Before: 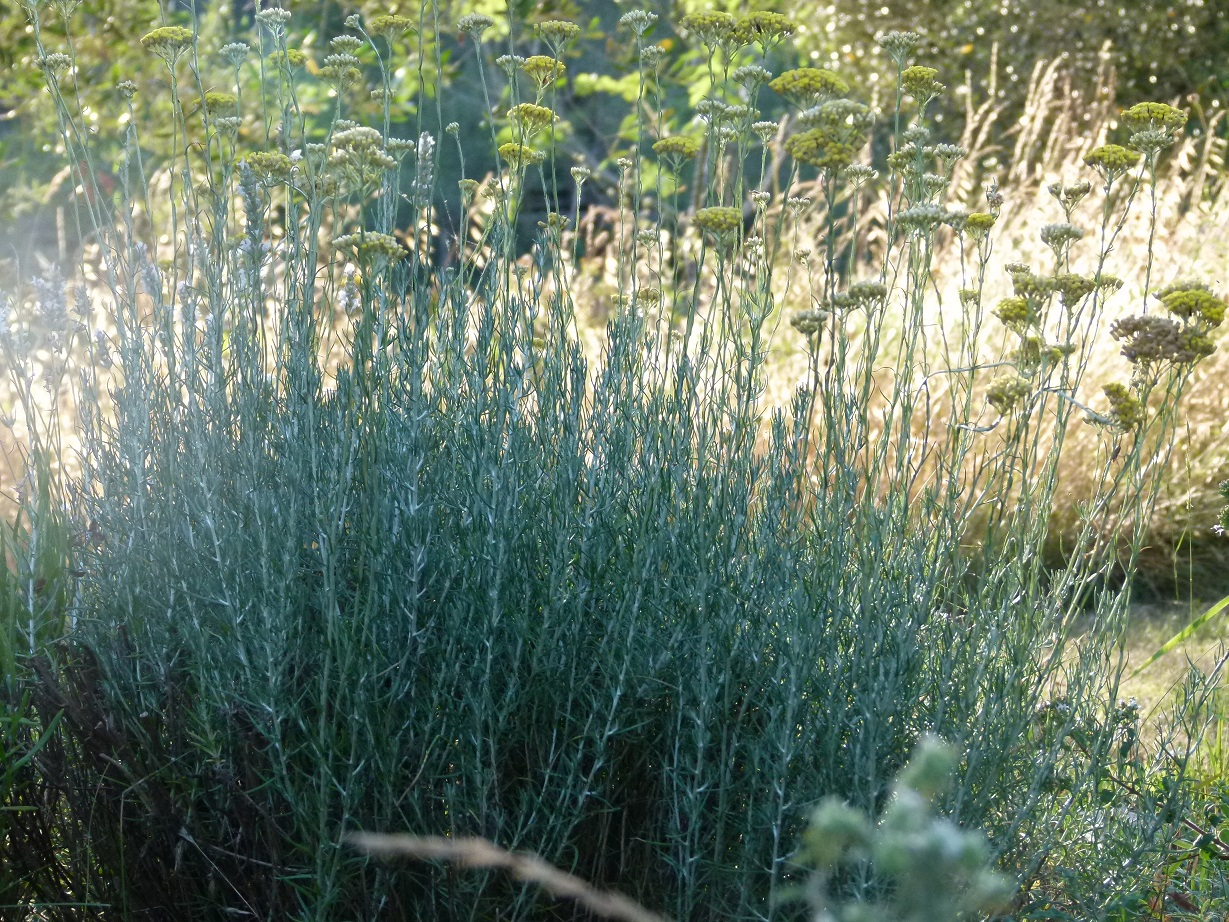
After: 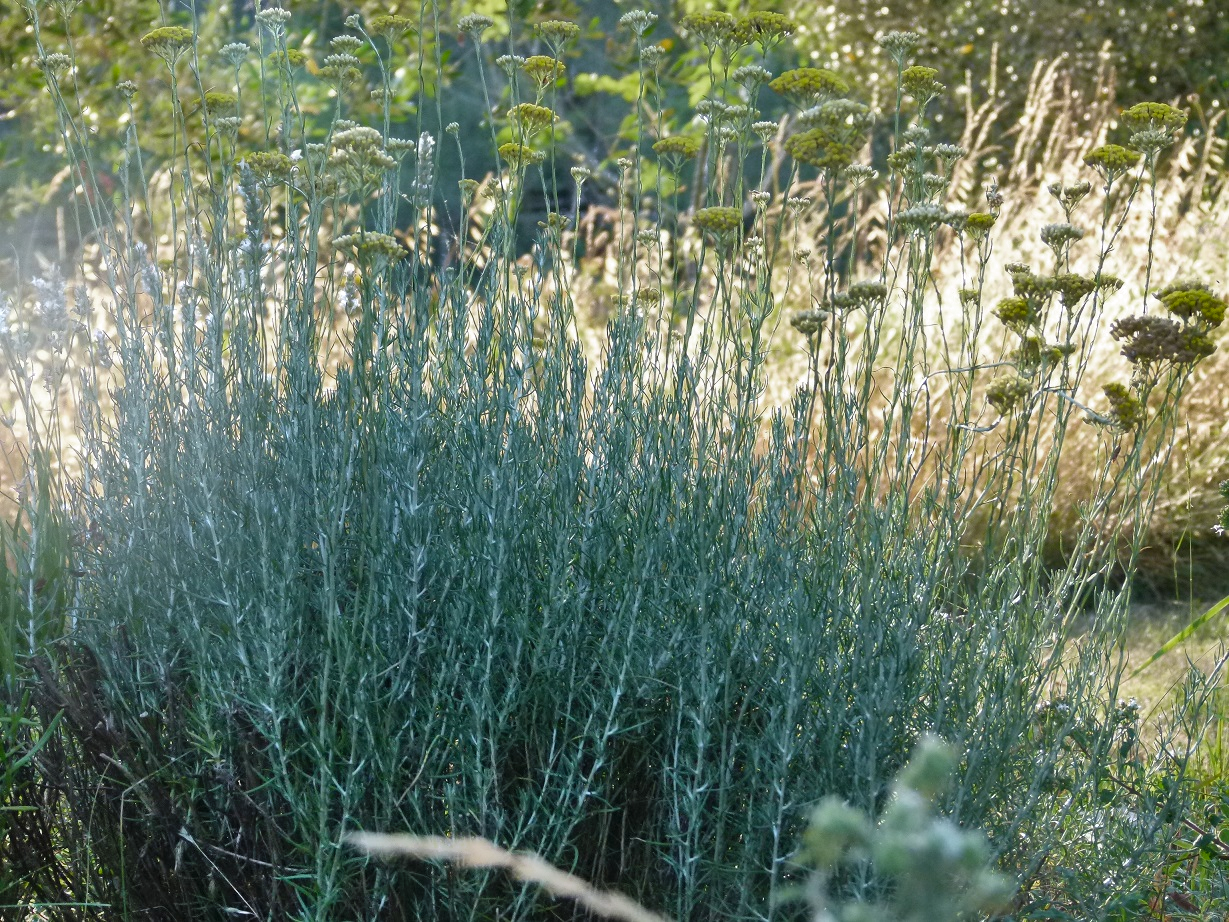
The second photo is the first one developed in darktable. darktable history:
shadows and highlights: shadows 60, soften with gaussian
color zones: curves: ch0 [(0.203, 0.433) (0.607, 0.517) (0.697, 0.696) (0.705, 0.897)]
tone equalizer: -8 EV 0.06 EV, smoothing diameter 25%, edges refinement/feathering 10, preserve details guided filter
